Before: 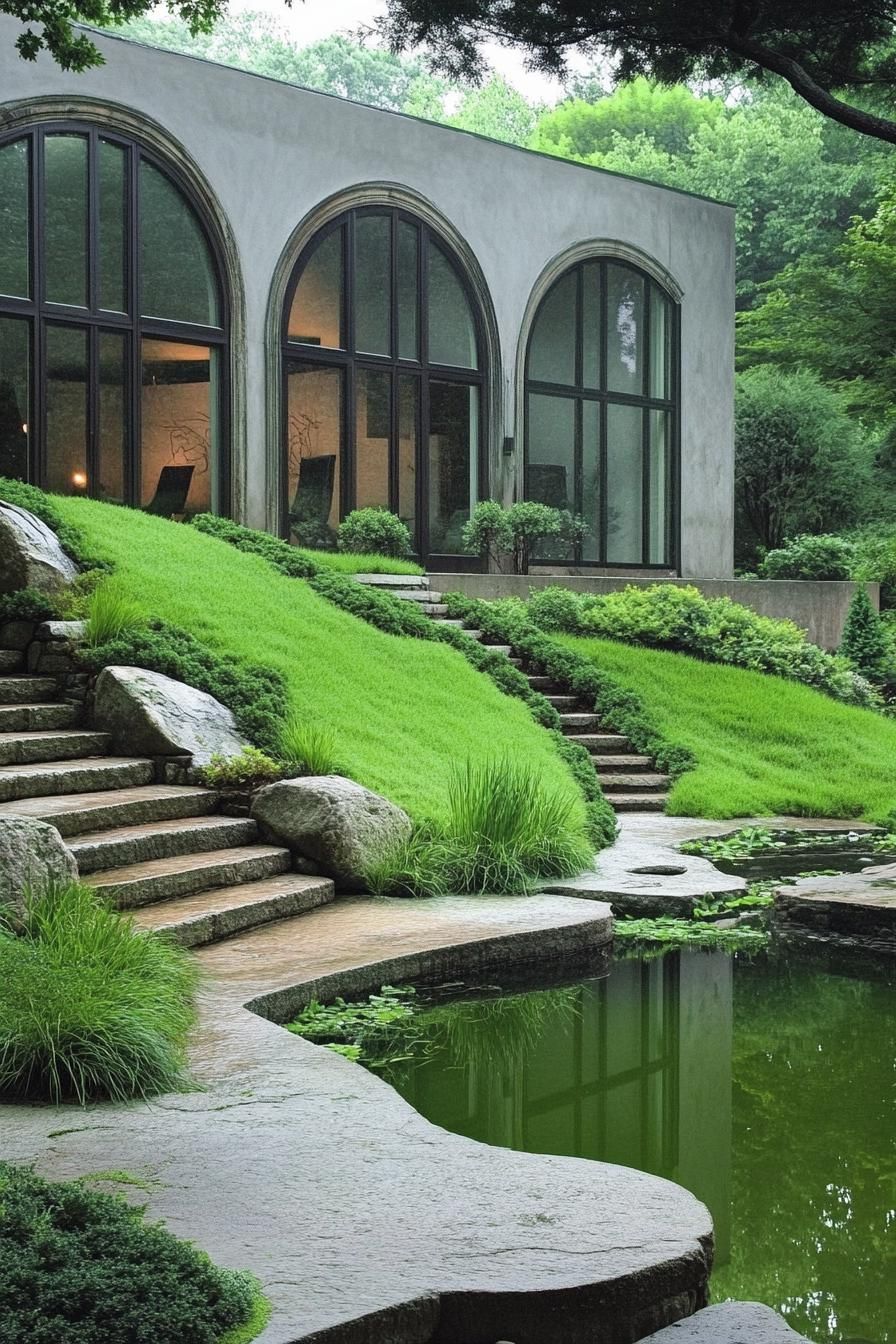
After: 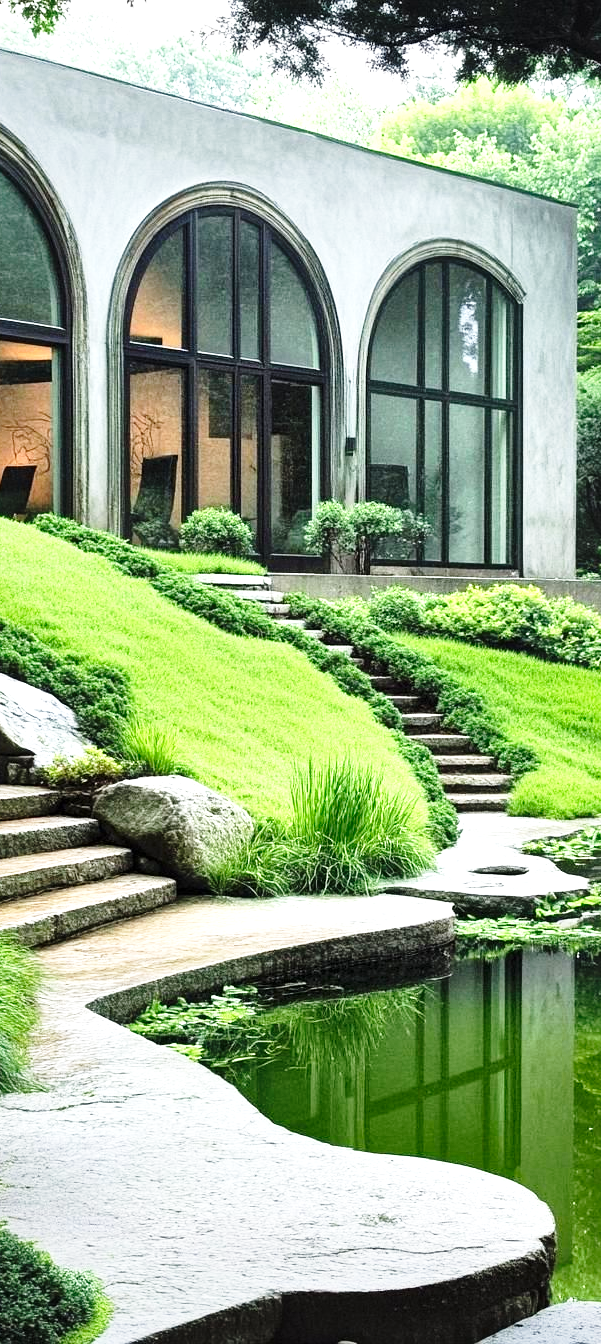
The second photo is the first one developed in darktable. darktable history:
crop and rotate: left 17.723%, right 15.18%
local contrast: mode bilateral grid, contrast 25, coarseness 48, detail 151%, midtone range 0.2
base curve: curves: ch0 [(0, 0) (0.026, 0.03) (0.109, 0.232) (0.351, 0.748) (0.669, 0.968) (1, 1)], preserve colors none
